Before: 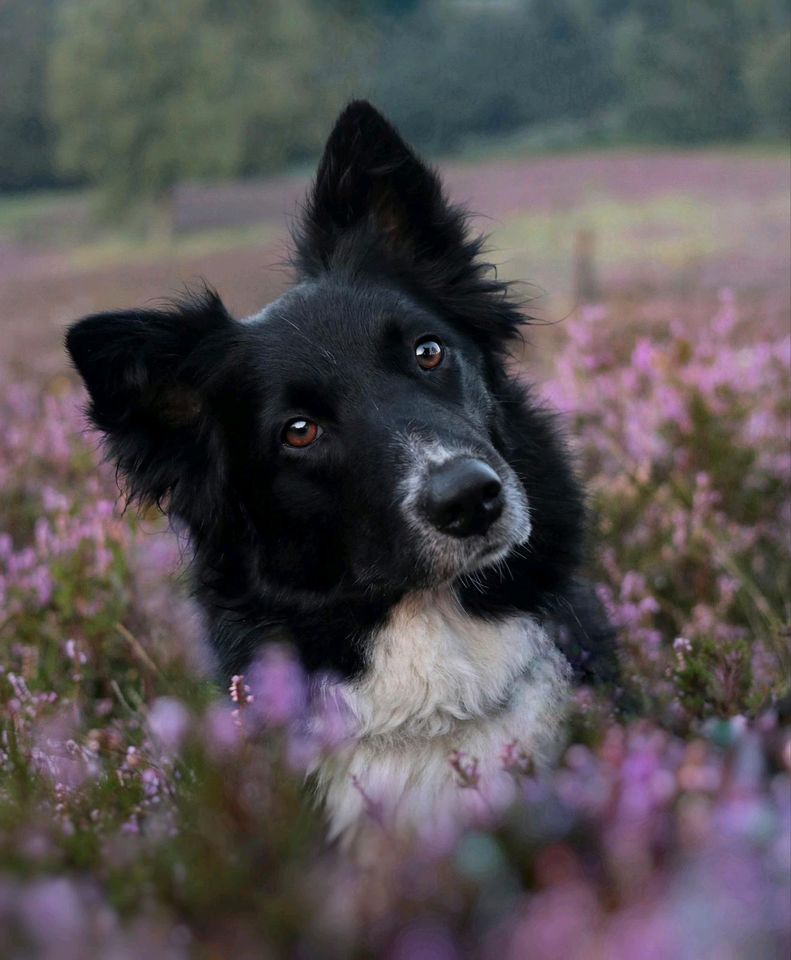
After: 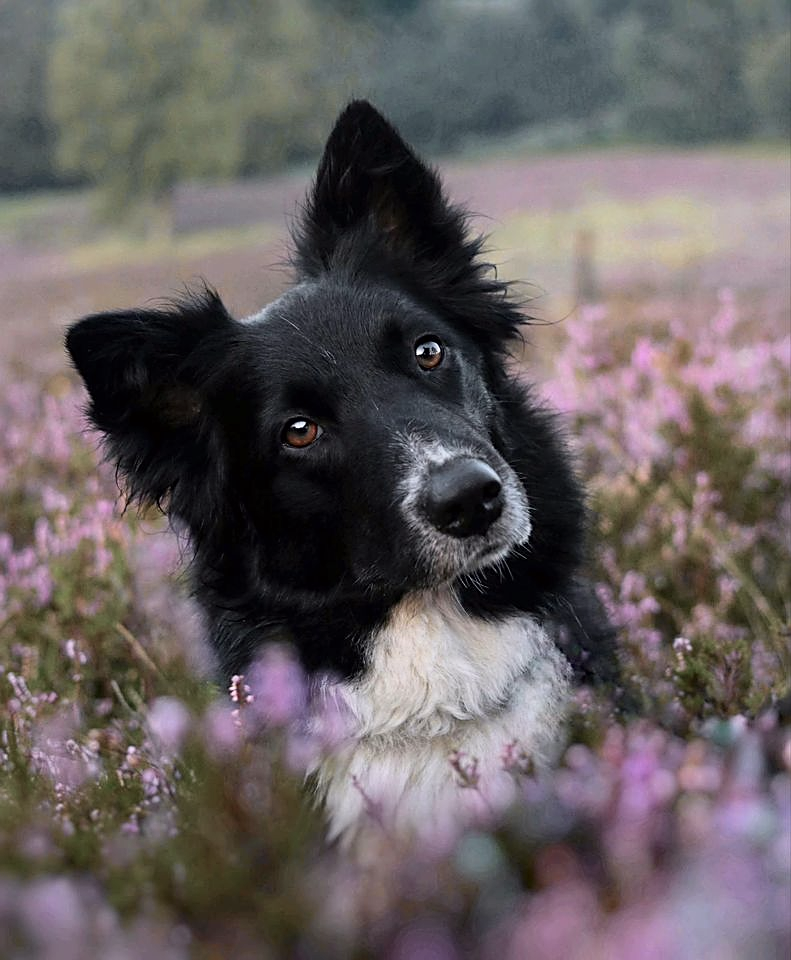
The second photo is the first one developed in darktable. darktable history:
tone curve: curves: ch0 [(0, 0) (0.739, 0.837) (1, 1)]; ch1 [(0, 0) (0.226, 0.261) (0.383, 0.397) (0.462, 0.473) (0.498, 0.502) (0.521, 0.52) (0.578, 0.57) (1, 1)]; ch2 [(0, 0) (0.438, 0.456) (0.5, 0.5) (0.547, 0.557) (0.597, 0.58) (0.629, 0.603) (1, 1)], color space Lab, independent channels, preserve colors none
sharpen: on, module defaults
